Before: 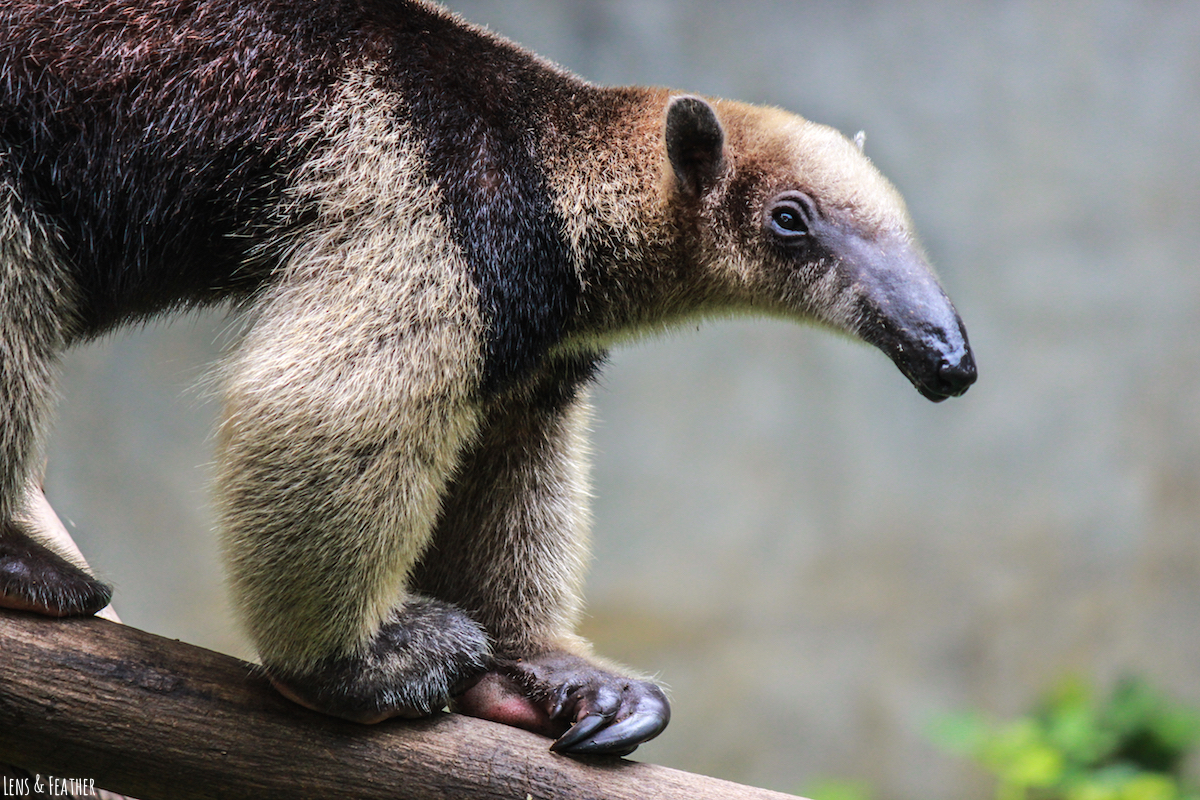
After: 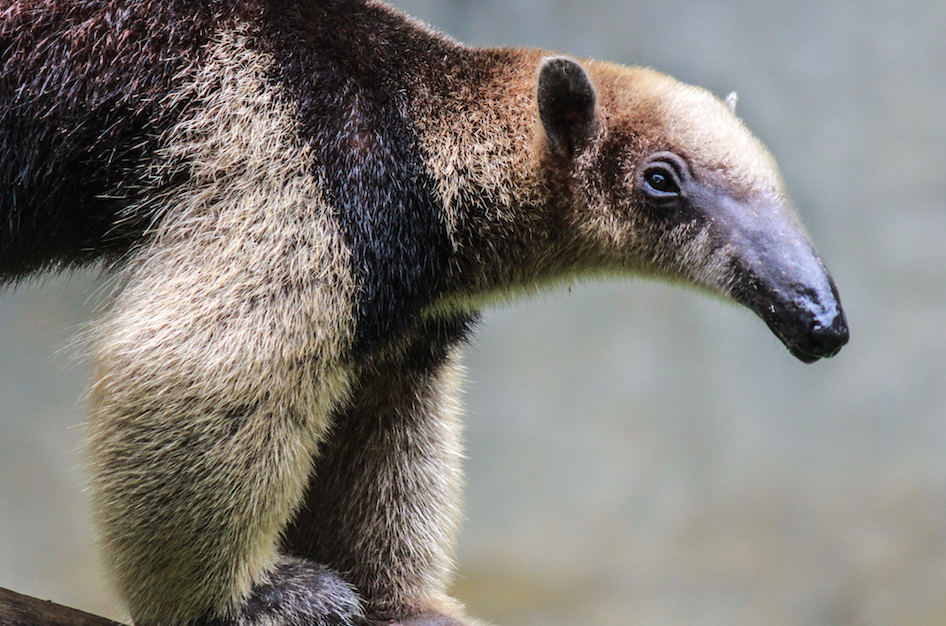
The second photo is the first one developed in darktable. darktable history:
crop and rotate: left 10.739%, top 4.979%, right 10.409%, bottom 16.745%
